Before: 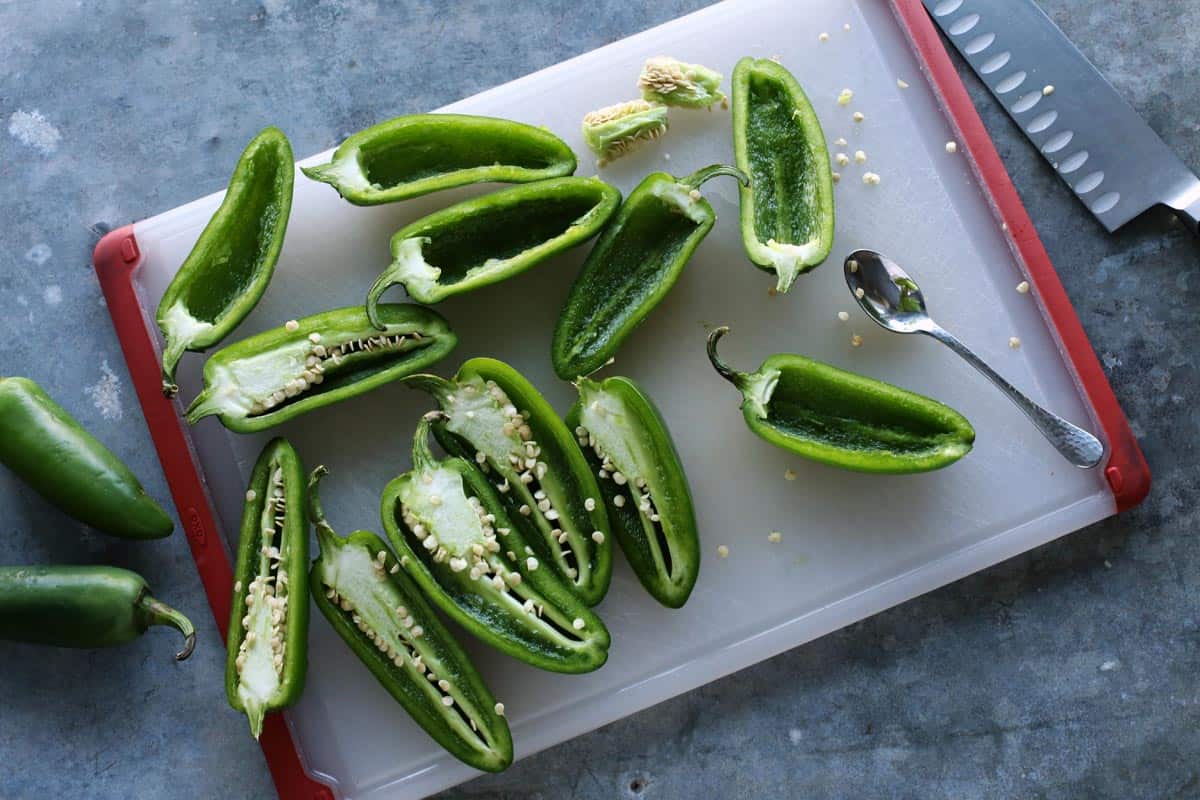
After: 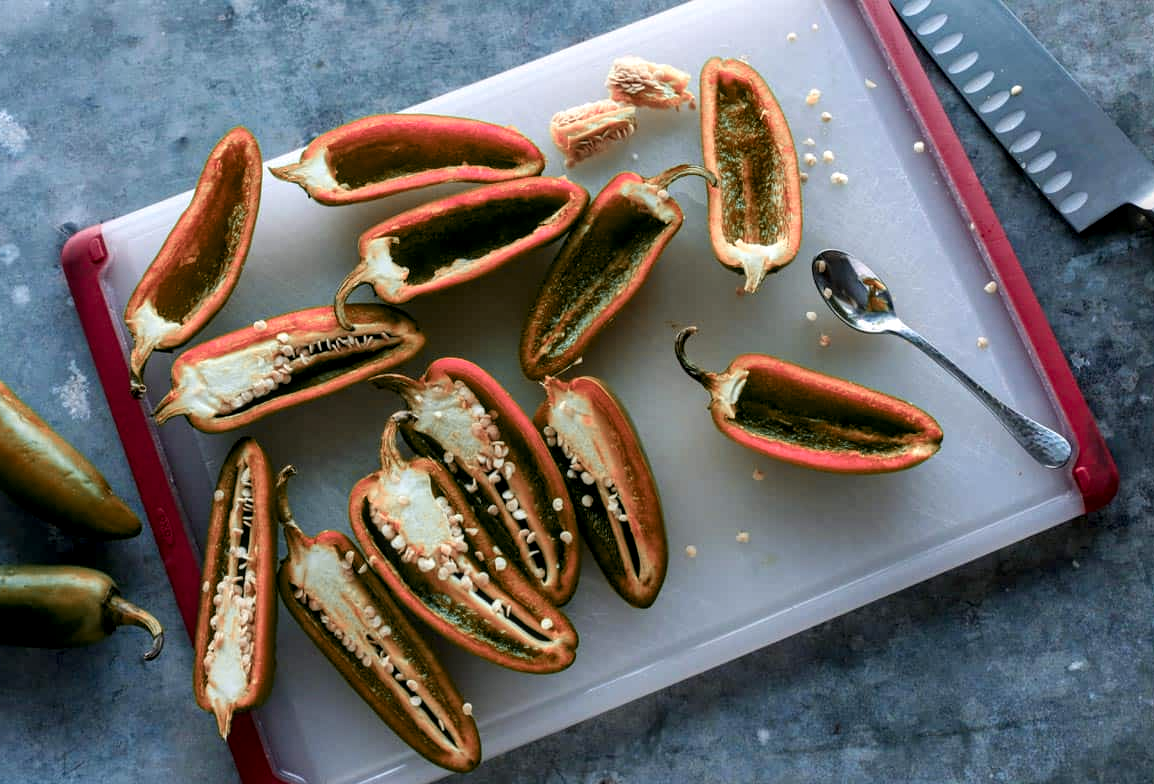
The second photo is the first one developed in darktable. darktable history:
crop and rotate: left 2.699%, right 1.102%, bottom 1.927%
local contrast: detail 130%
tone curve: curves: ch0 [(0, 0) (0.059, 0.027) (0.162, 0.125) (0.304, 0.279) (0.547, 0.532) (0.828, 0.815) (1, 0.983)]; ch1 [(0, 0) (0.23, 0.166) (0.34, 0.308) (0.371, 0.337) (0.429, 0.411) (0.477, 0.462) (0.499, 0.498) (0.529, 0.537) (0.559, 0.582) (0.743, 0.798) (1, 1)]; ch2 [(0, 0) (0.431, 0.414) (0.498, 0.503) (0.524, 0.528) (0.568, 0.546) (0.6, 0.597) (0.634, 0.645) (0.728, 0.742) (1, 1)], preserve colors none
color zones: curves: ch2 [(0, 0.488) (0.143, 0.417) (0.286, 0.212) (0.429, 0.179) (0.571, 0.154) (0.714, 0.415) (0.857, 0.495) (1, 0.488)]
